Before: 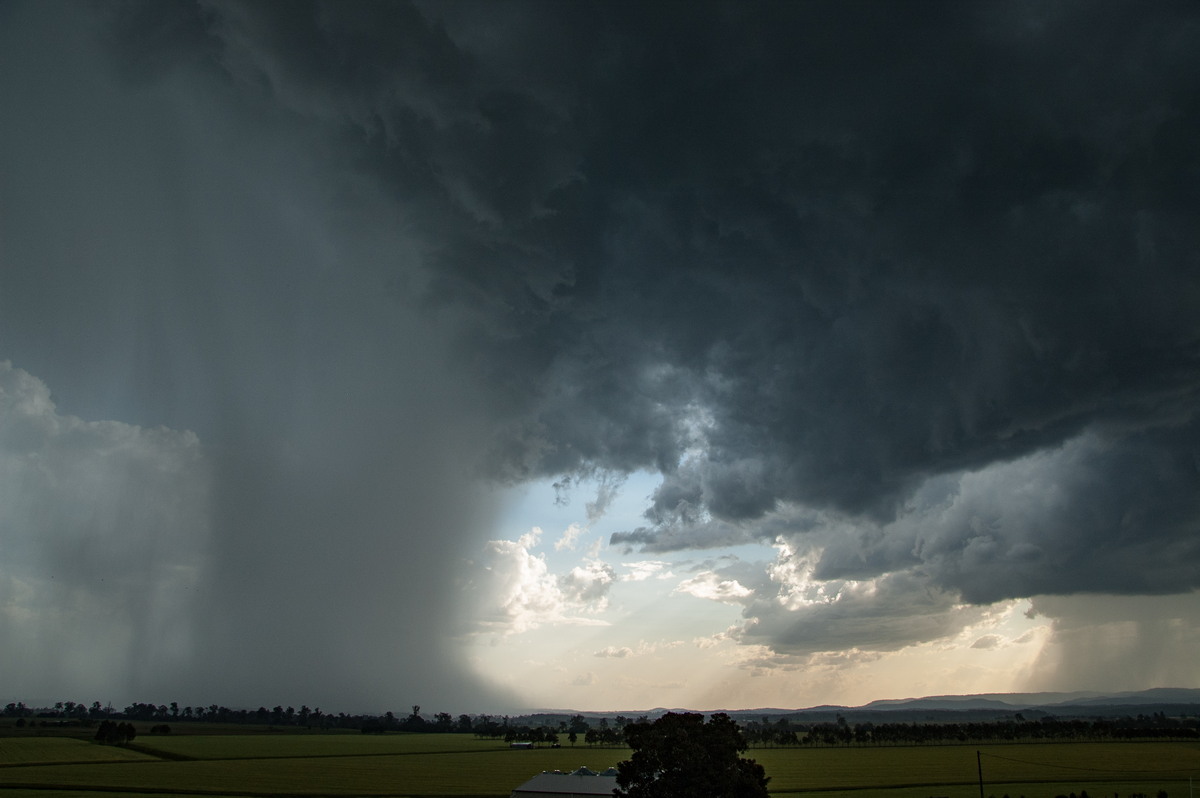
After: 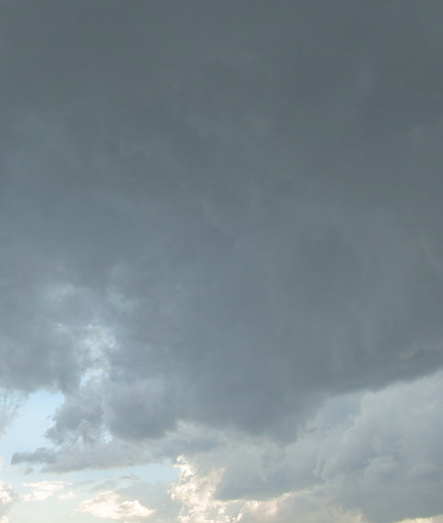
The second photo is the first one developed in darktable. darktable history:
bloom: size 70%, threshold 25%, strength 70%
crop and rotate: left 49.936%, top 10.094%, right 13.136%, bottom 24.256%
